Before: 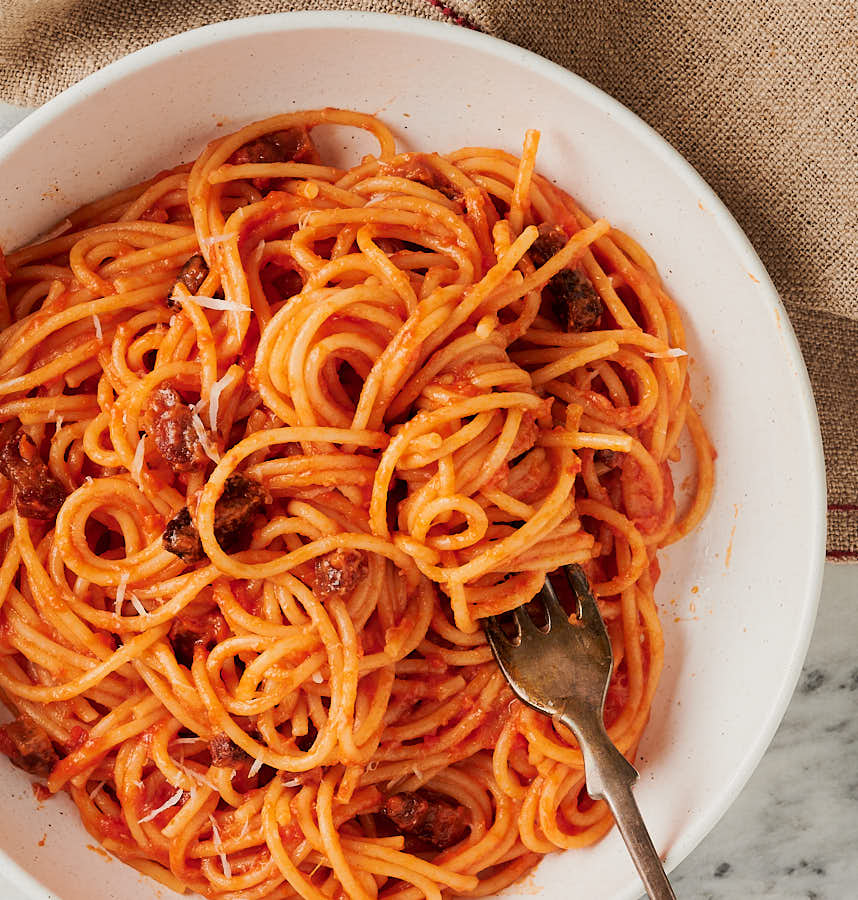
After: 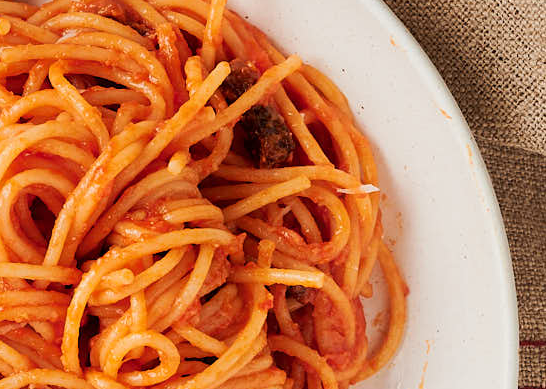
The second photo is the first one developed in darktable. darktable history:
levels: levels [0, 0.492, 0.984]
crop: left 36.005%, top 18.293%, right 0.31%, bottom 38.444%
